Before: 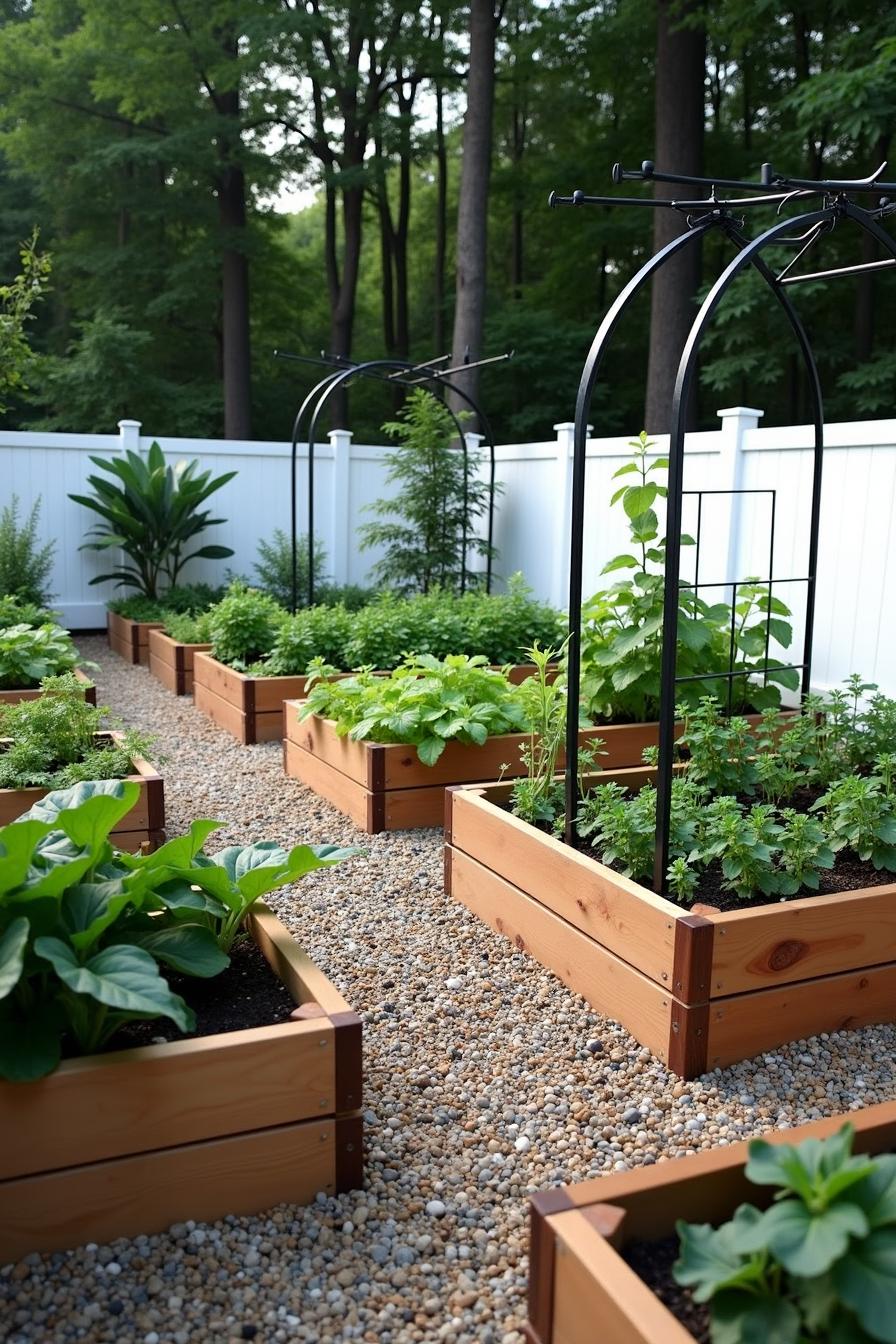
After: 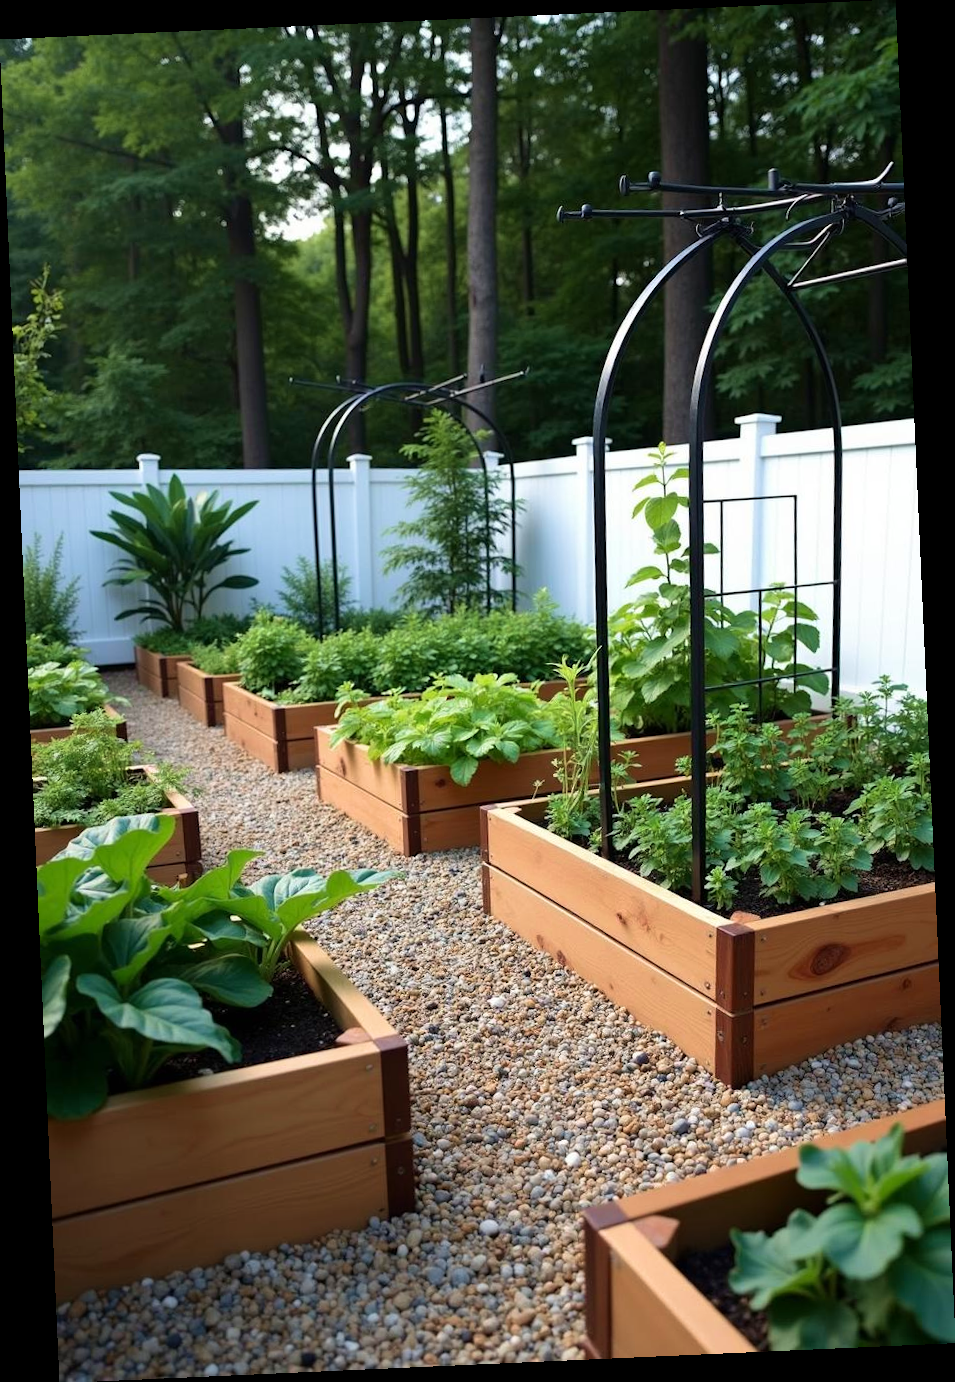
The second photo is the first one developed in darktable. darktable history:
rotate and perspective: rotation -2.56°, automatic cropping off
velvia: on, module defaults
